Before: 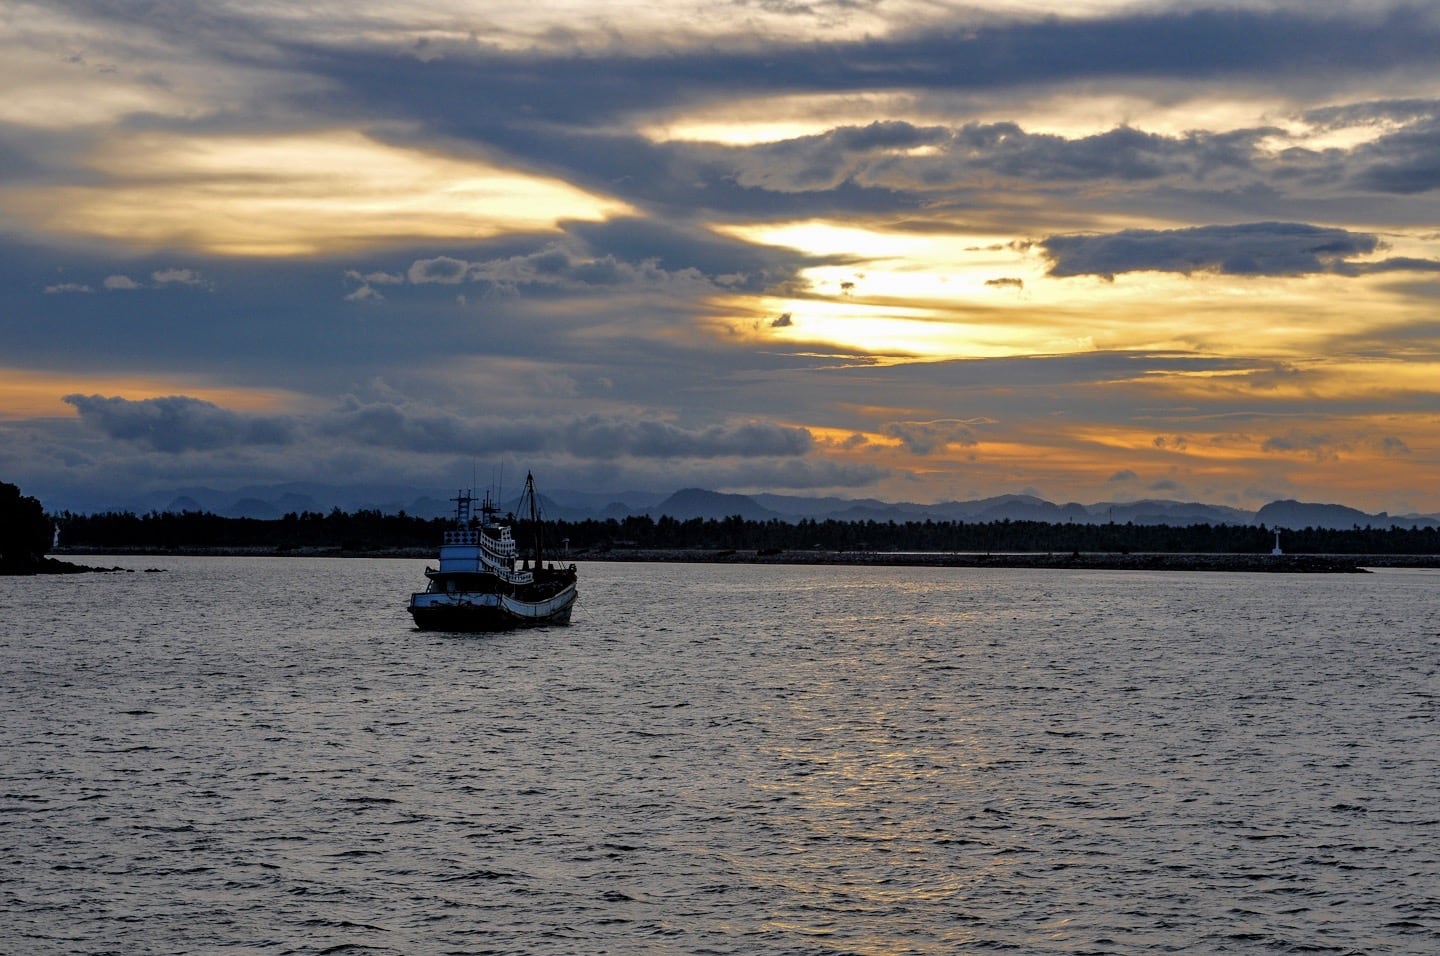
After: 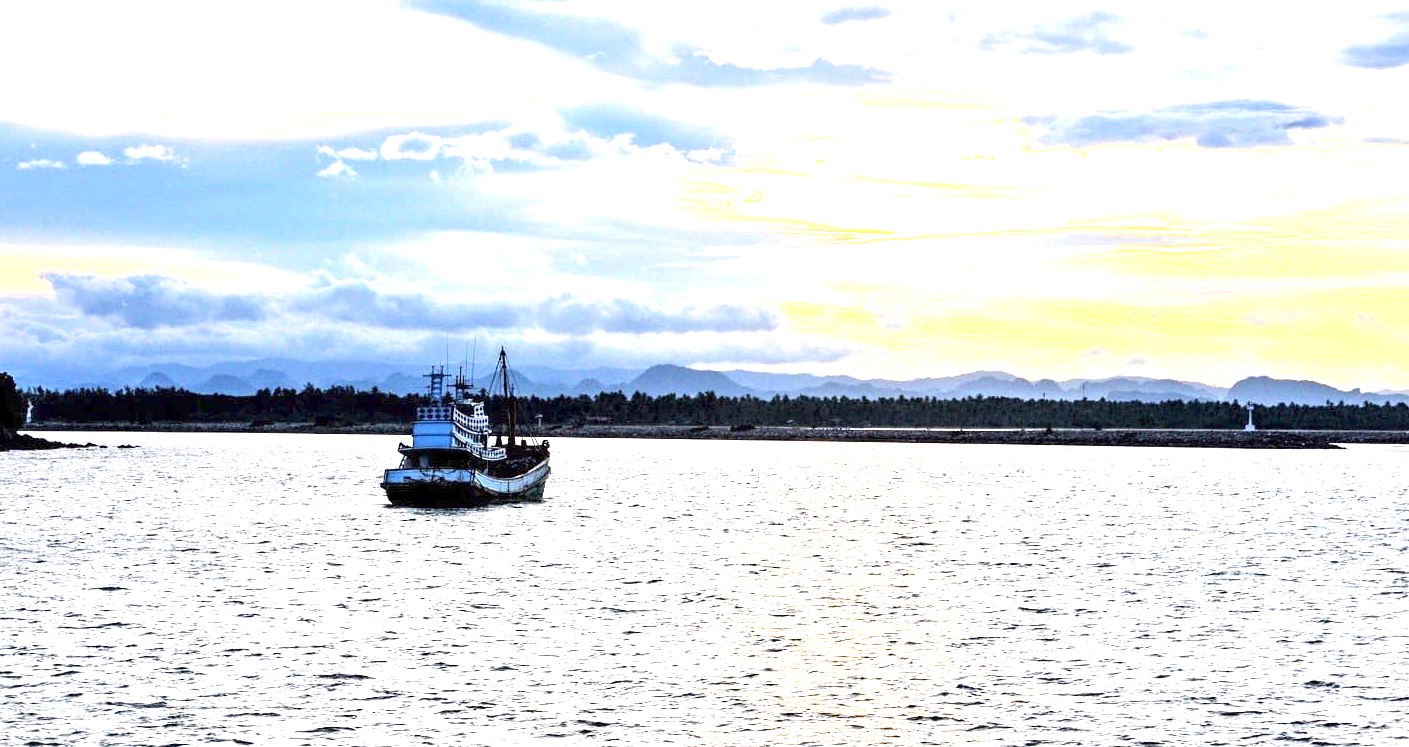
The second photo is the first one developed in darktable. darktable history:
crop and rotate: left 1.892%, top 13.001%, right 0.237%, bottom 8.805%
exposure: exposure 2.899 EV, compensate highlight preservation false
